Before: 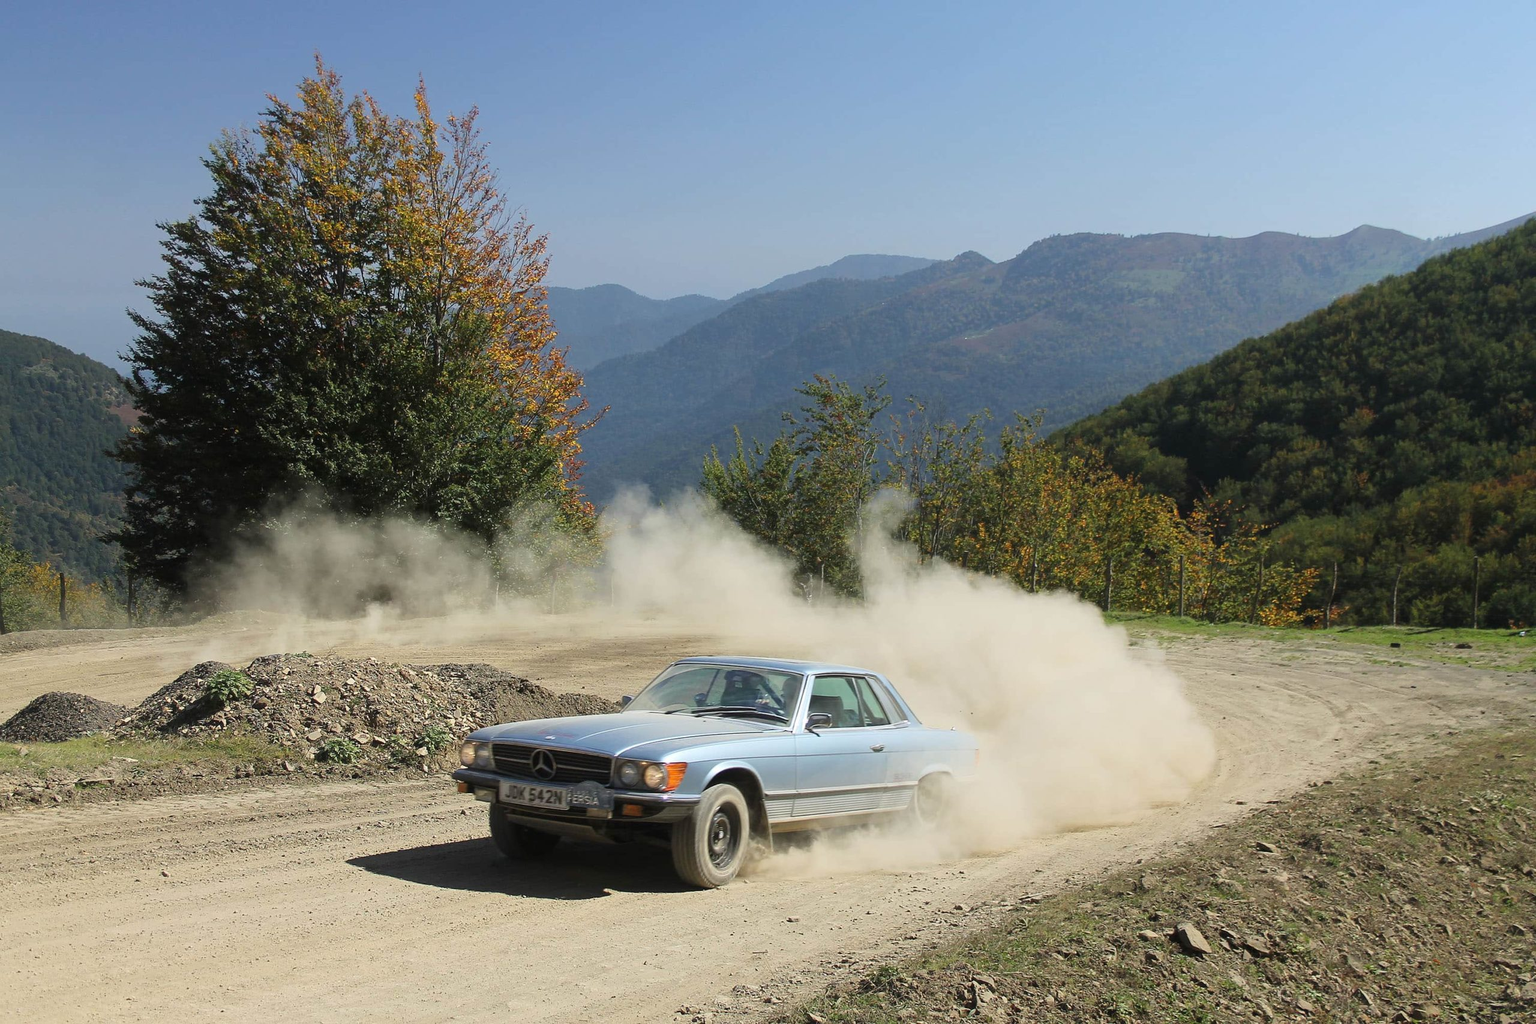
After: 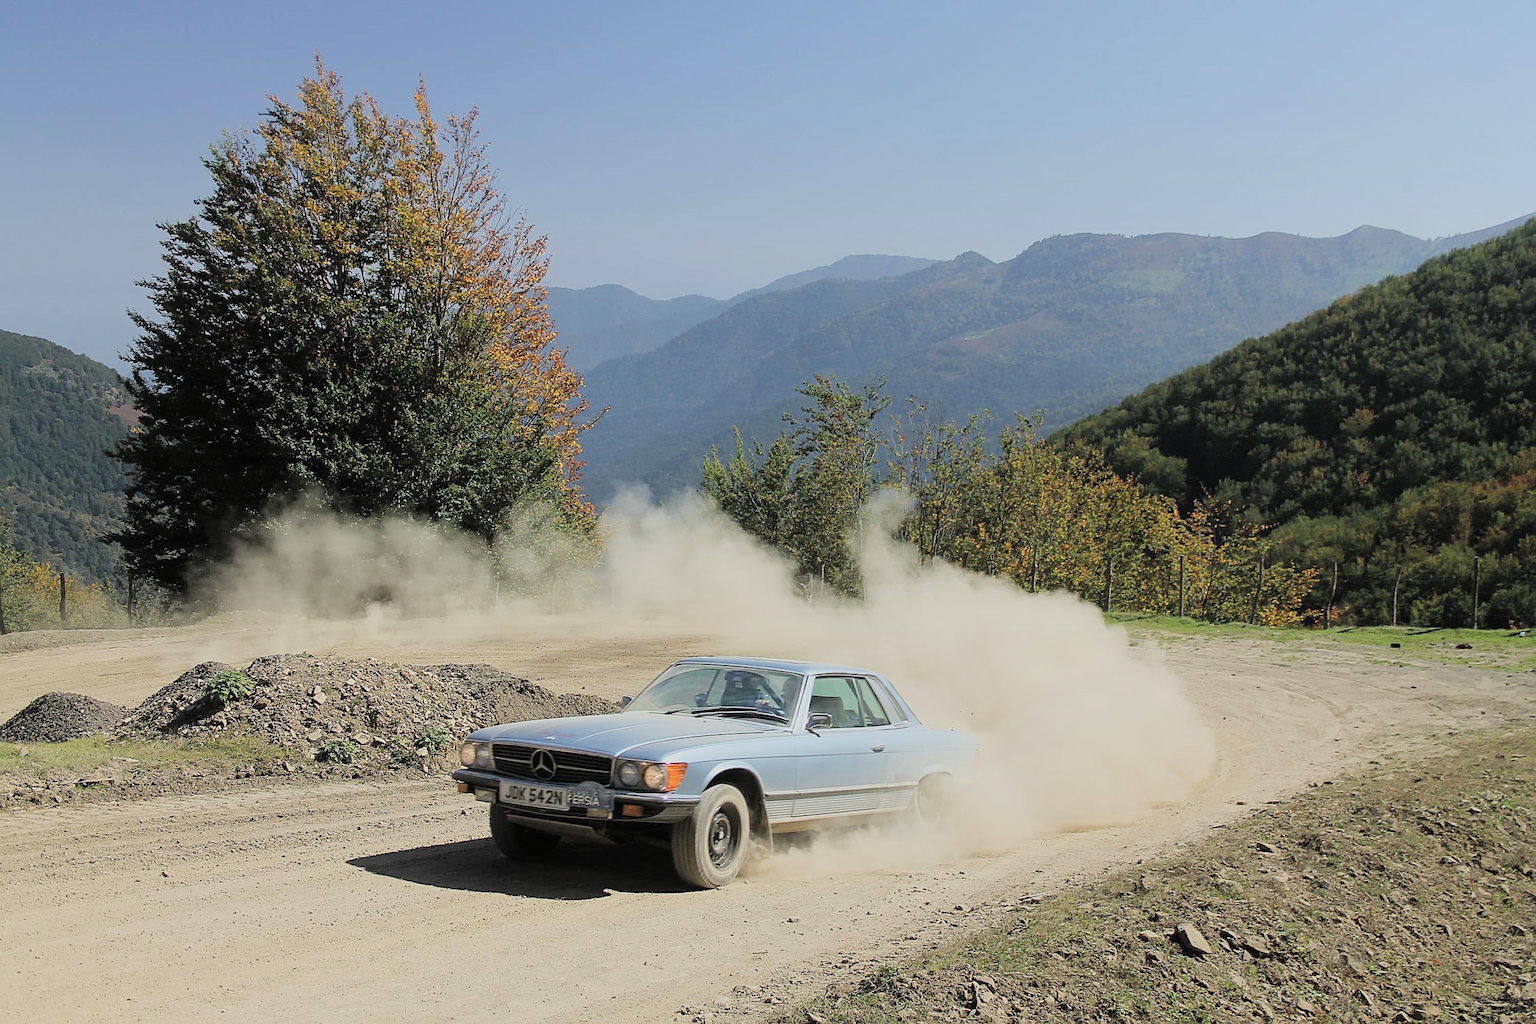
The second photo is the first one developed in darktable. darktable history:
filmic rgb: black relative exposure -7.65 EV, white relative exposure 4.56 EV, hardness 3.61
contrast brightness saturation: brightness 0.135
sharpen: on, module defaults
